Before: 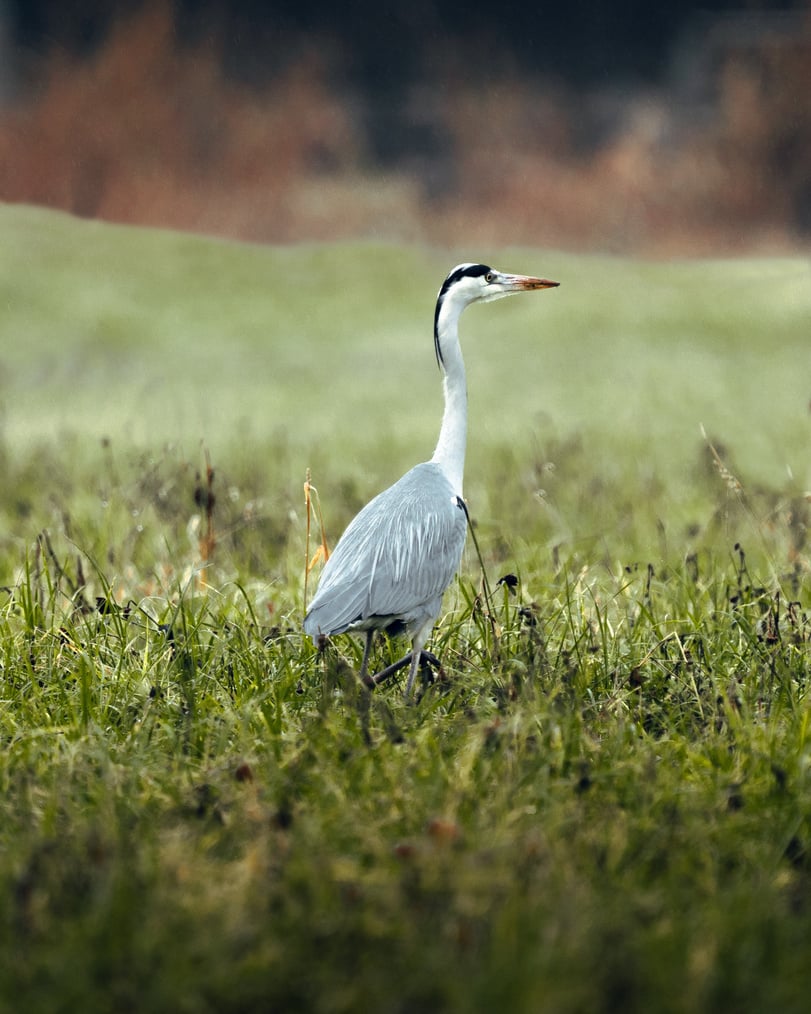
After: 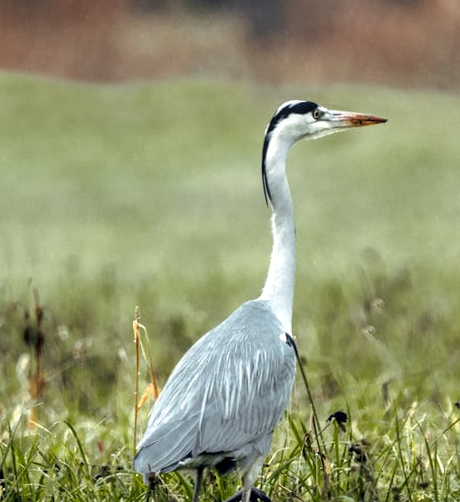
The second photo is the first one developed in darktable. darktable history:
rotate and perspective: rotation -0.45°, automatic cropping original format, crop left 0.008, crop right 0.992, crop top 0.012, crop bottom 0.988
shadows and highlights: soften with gaussian
crop: left 20.932%, top 15.471%, right 21.848%, bottom 34.081%
local contrast: on, module defaults
